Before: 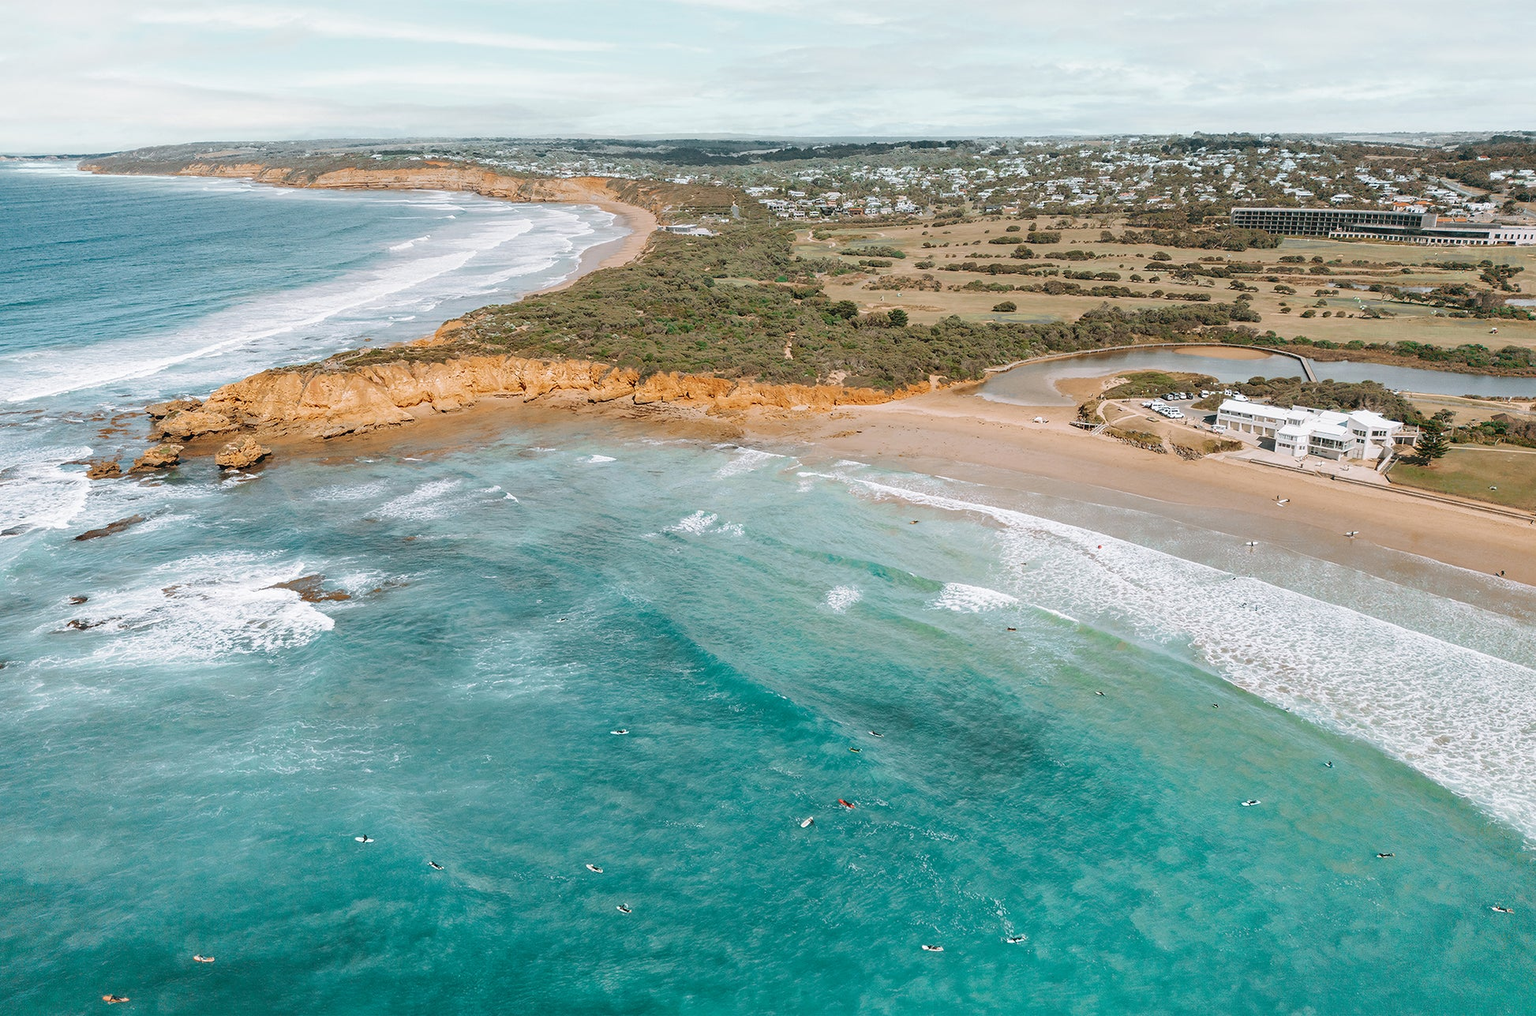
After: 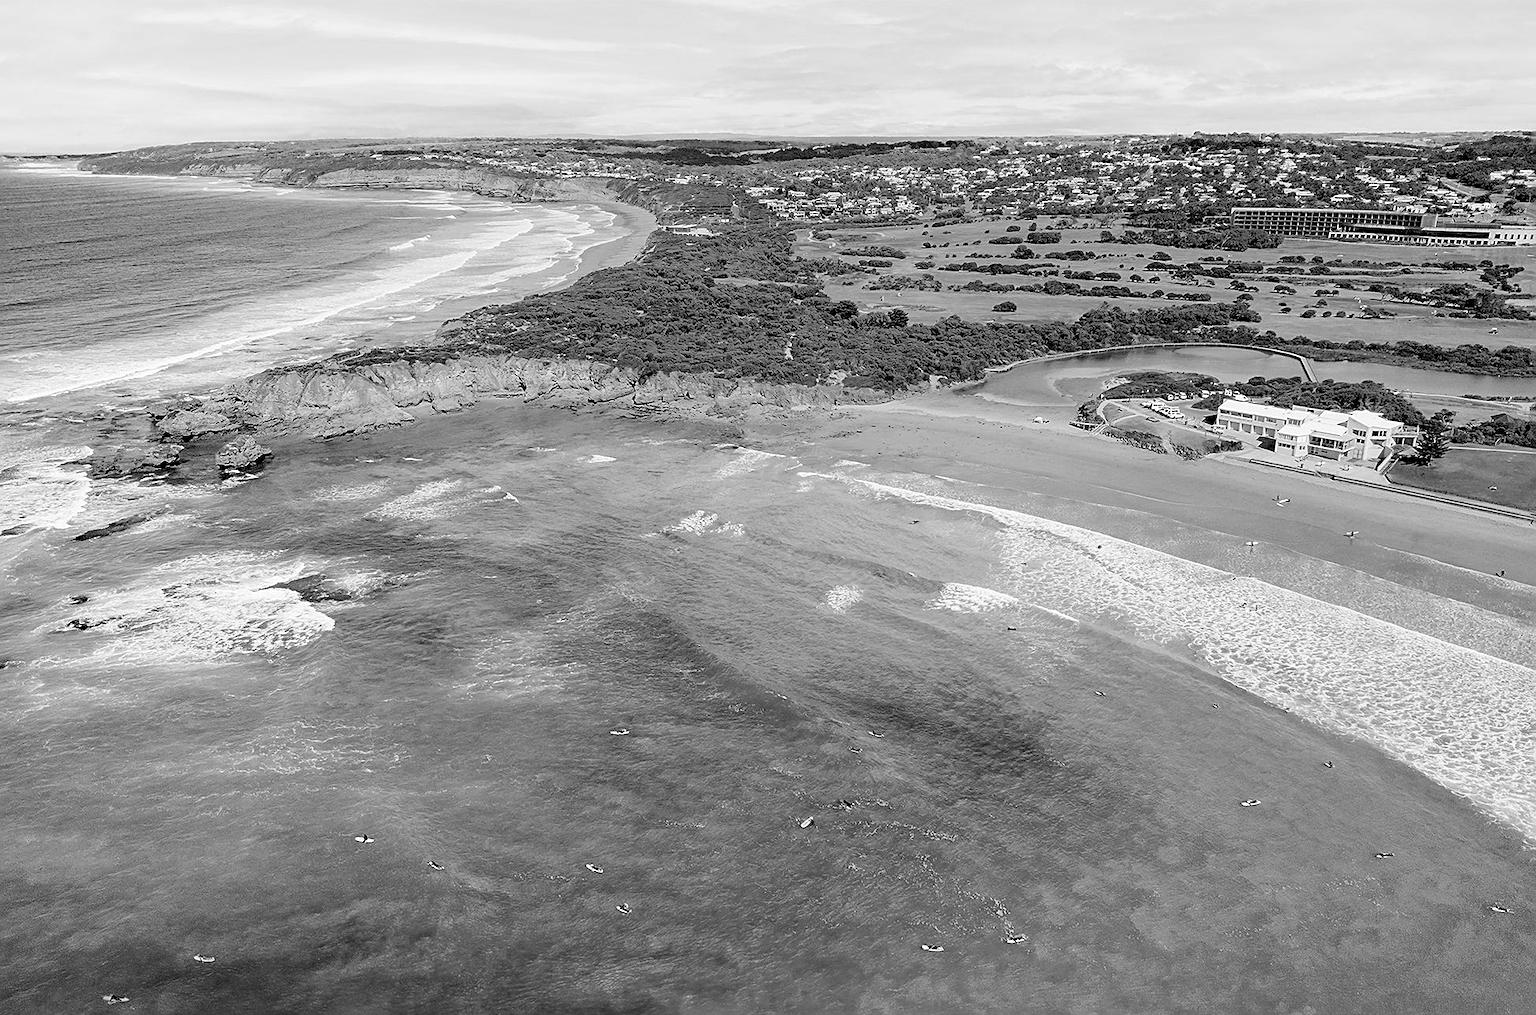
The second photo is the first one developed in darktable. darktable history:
monochrome: on, module defaults
color correction: highlights a* -20.08, highlights b* 9.8, shadows a* -20.4, shadows b* -10.76
exposure: black level correction 0.047, exposure 0.013 EV, compensate highlight preservation false
sharpen: on, module defaults
color balance rgb: perceptual saturation grading › global saturation 20%, perceptual saturation grading › highlights -25%, perceptual saturation grading › shadows 25%
